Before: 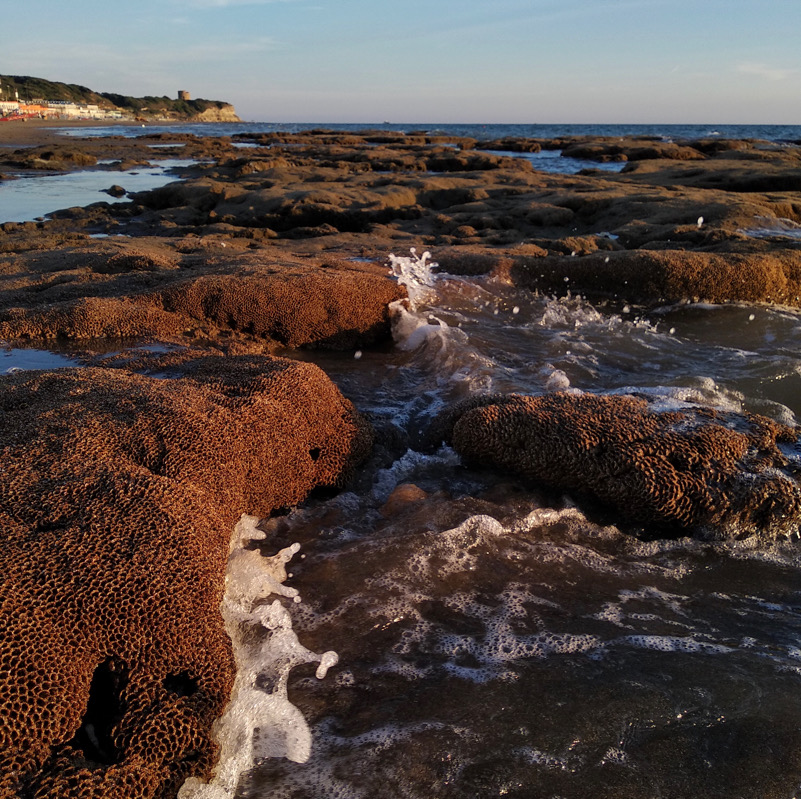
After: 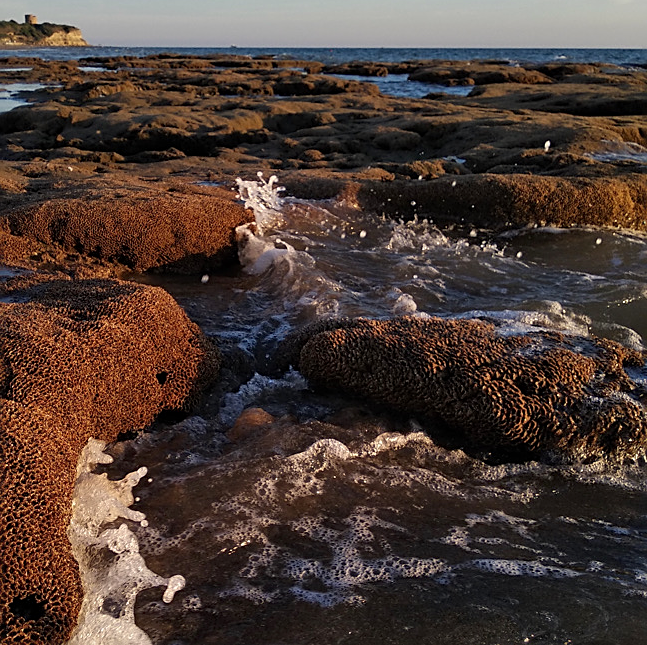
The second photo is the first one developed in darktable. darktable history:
color correction: highlights b* 3
sharpen: on, module defaults
crop: left 19.159%, top 9.58%, bottom 9.58%
